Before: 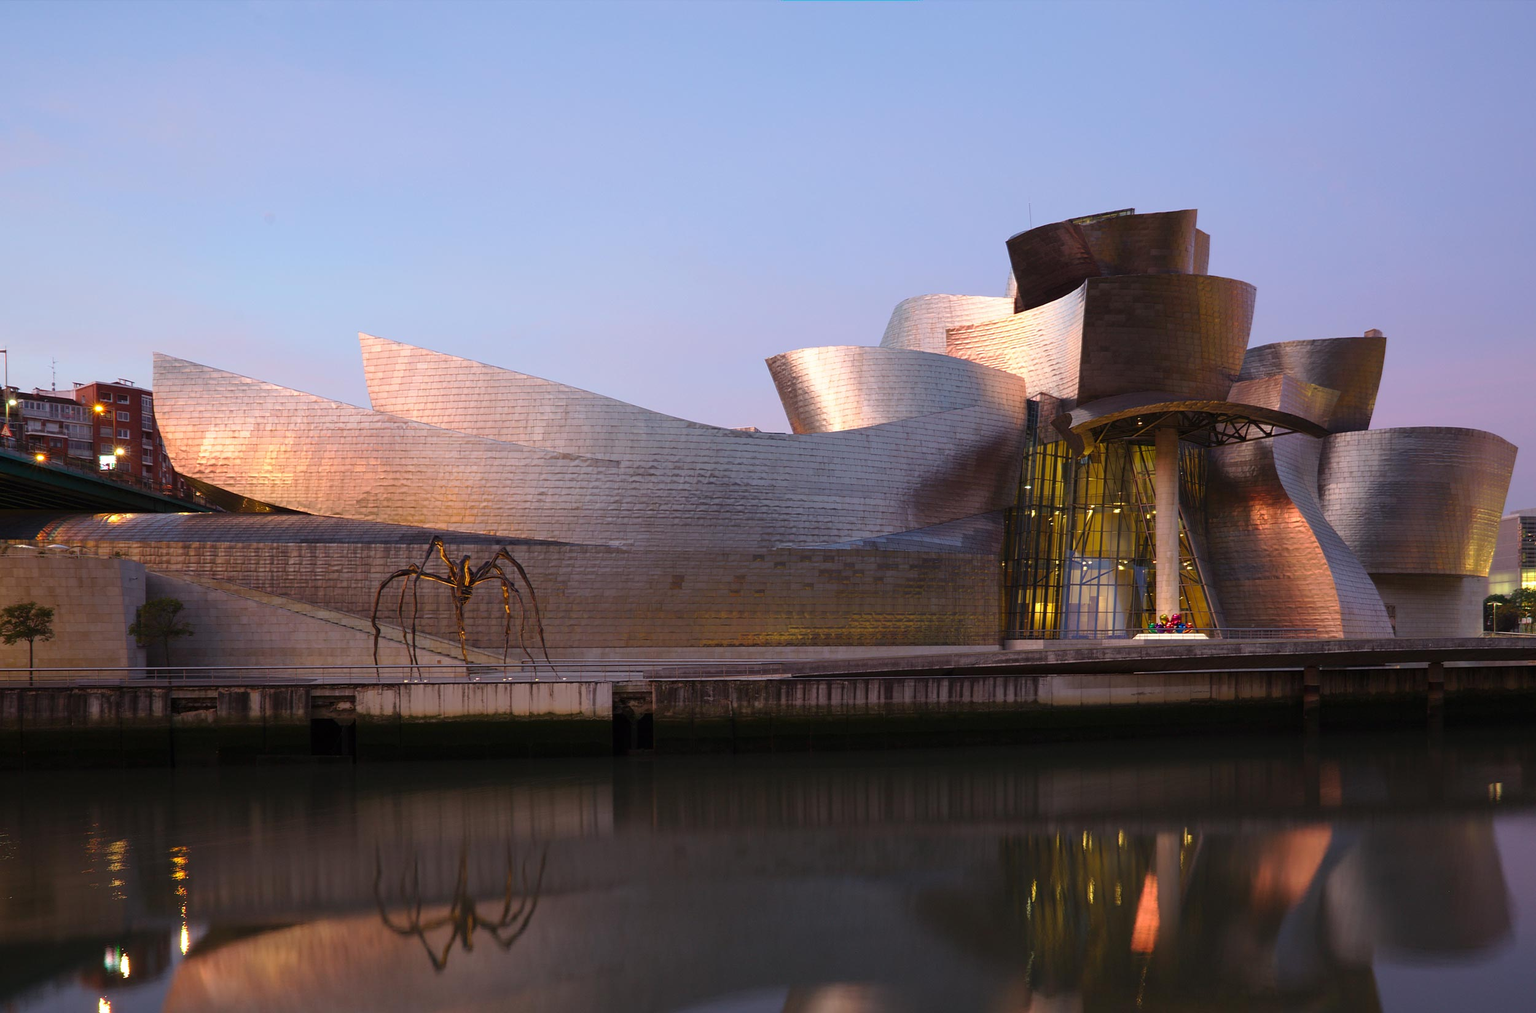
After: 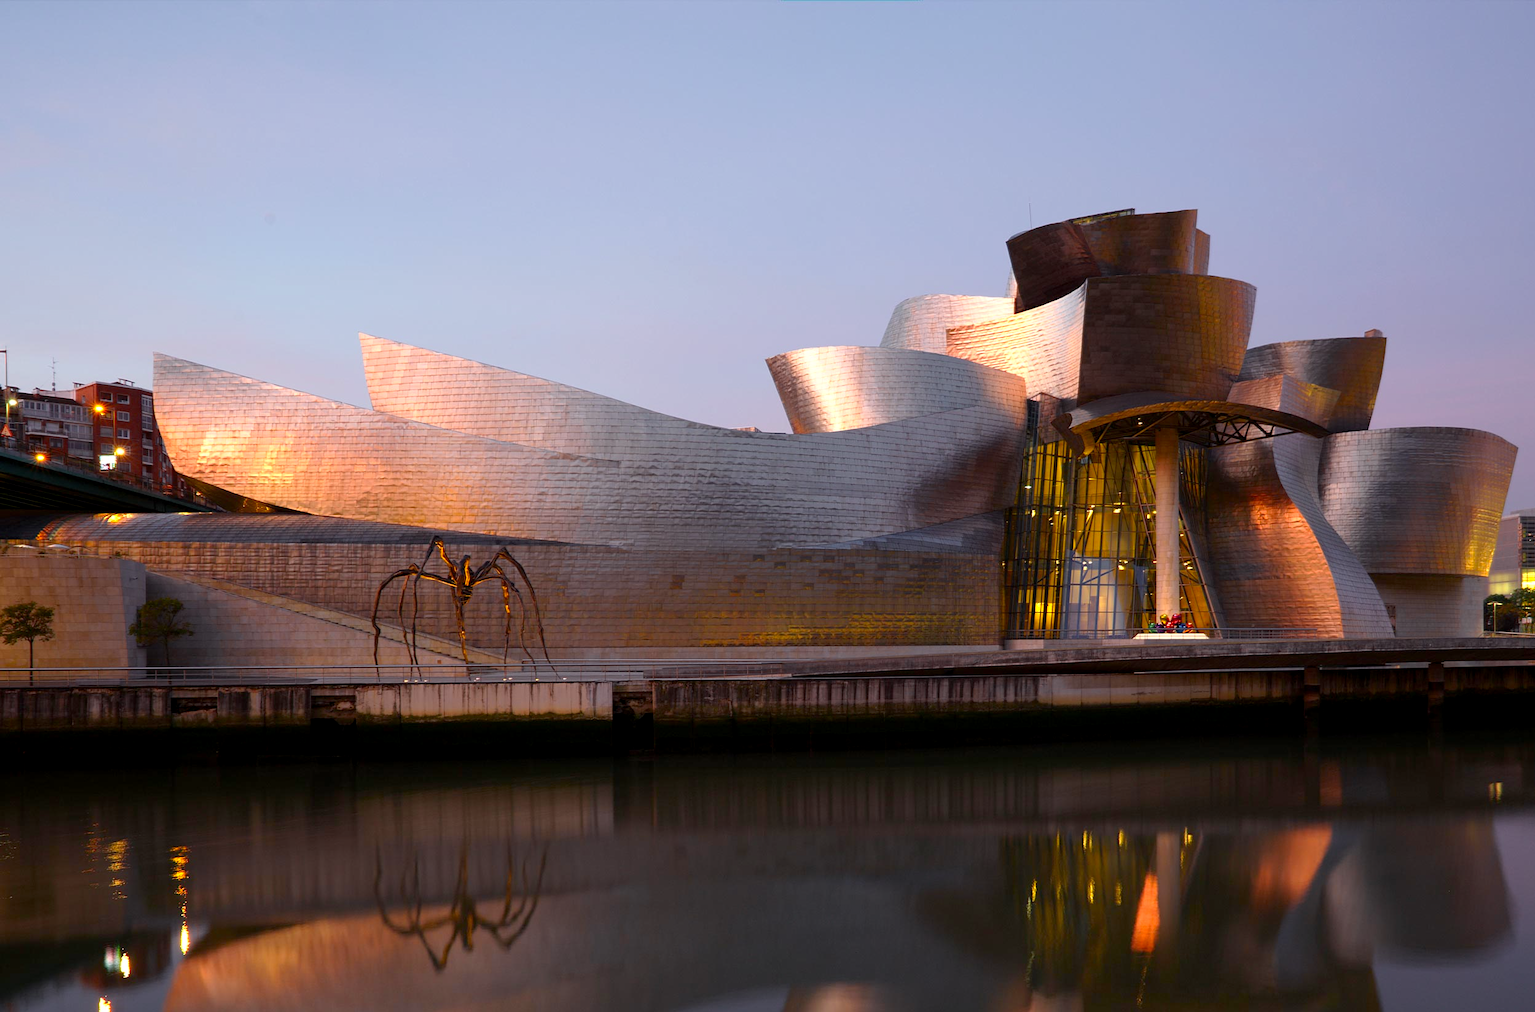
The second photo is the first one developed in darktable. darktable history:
exposure: black level correction 0.004, exposure 0.015 EV, compensate exposure bias true, compensate highlight preservation false
color zones: curves: ch0 [(0, 0.511) (0.143, 0.531) (0.286, 0.56) (0.429, 0.5) (0.571, 0.5) (0.714, 0.5) (0.857, 0.5) (1, 0.5)]; ch1 [(0, 0.525) (0.143, 0.705) (0.286, 0.715) (0.429, 0.35) (0.571, 0.35) (0.714, 0.35) (0.857, 0.4) (1, 0.4)]; ch2 [(0, 0.572) (0.143, 0.512) (0.286, 0.473) (0.429, 0.45) (0.571, 0.5) (0.714, 0.5) (0.857, 0.518) (1, 0.518)]
